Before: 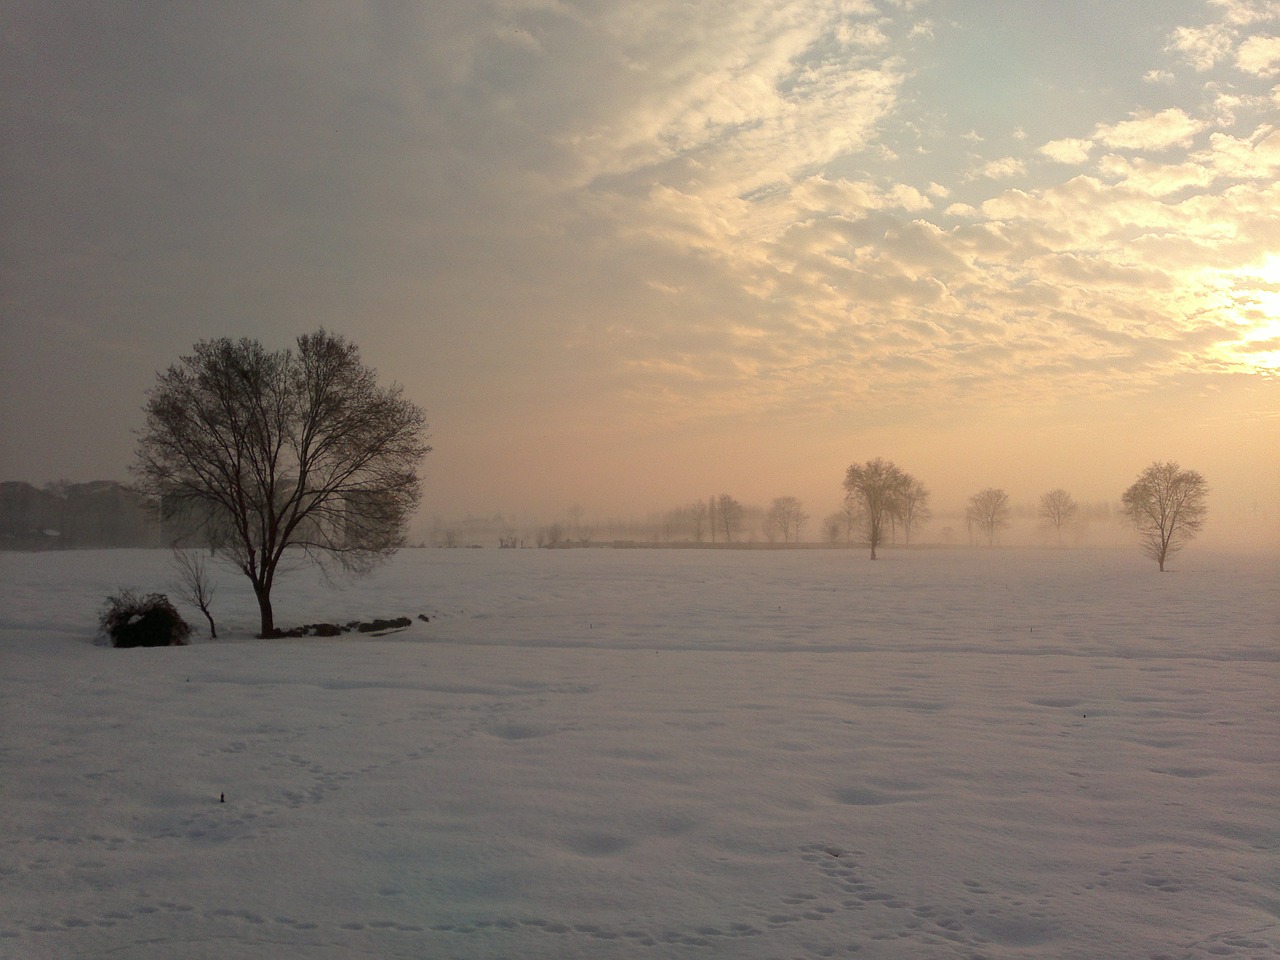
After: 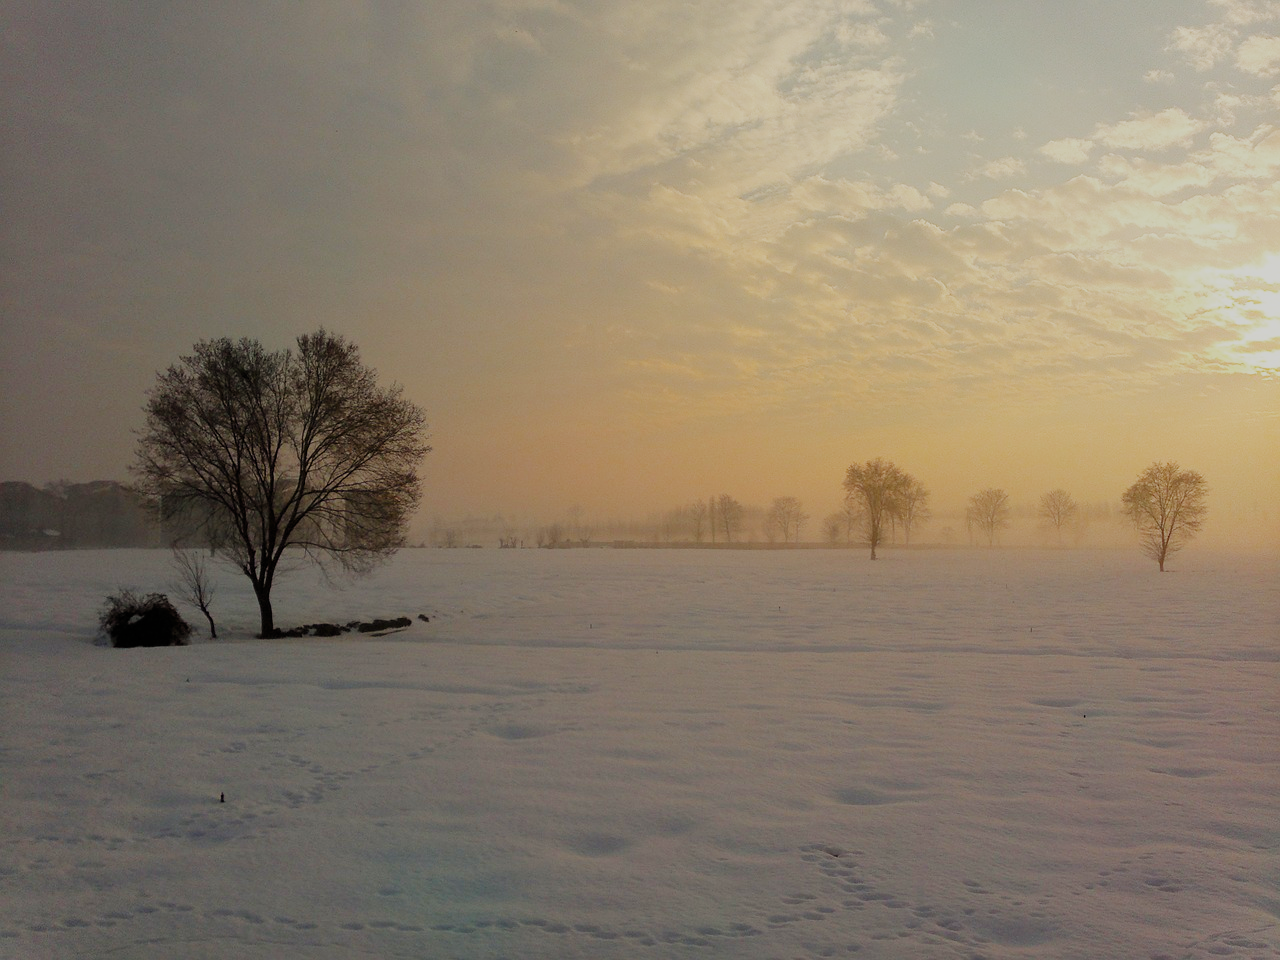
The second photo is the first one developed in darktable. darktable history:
color balance rgb: highlights gain › luminance 6.942%, highlights gain › chroma 1.962%, highlights gain › hue 90.12°, linear chroma grading › global chroma 8.733%, perceptual saturation grading › global saturation 15.013%, global vibrance 16.29%, saturation formula JzAzBz (2021)
filmic rgb: black relative exposure -7.65 EV, white relative exposure 4.56 EV, threshold 5.96 EV, hardness 3.61, preserve chrominance no, color science v5 (2021), contrast in shadows safe, contrast in highlights safe, enable highlight reconstruction true
